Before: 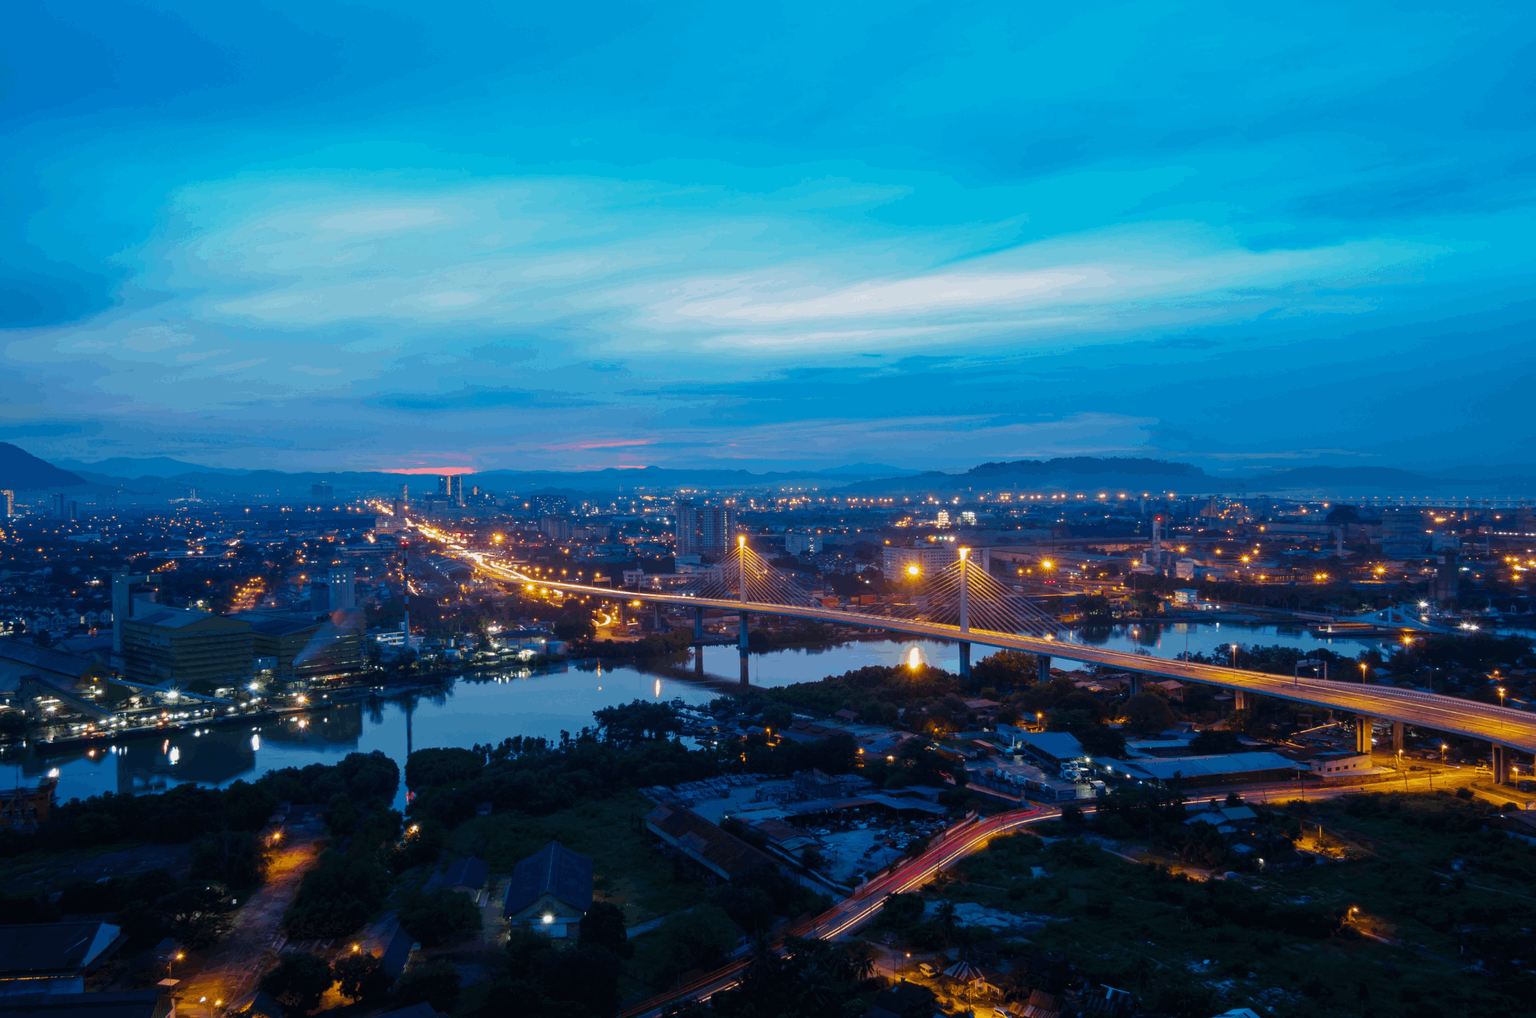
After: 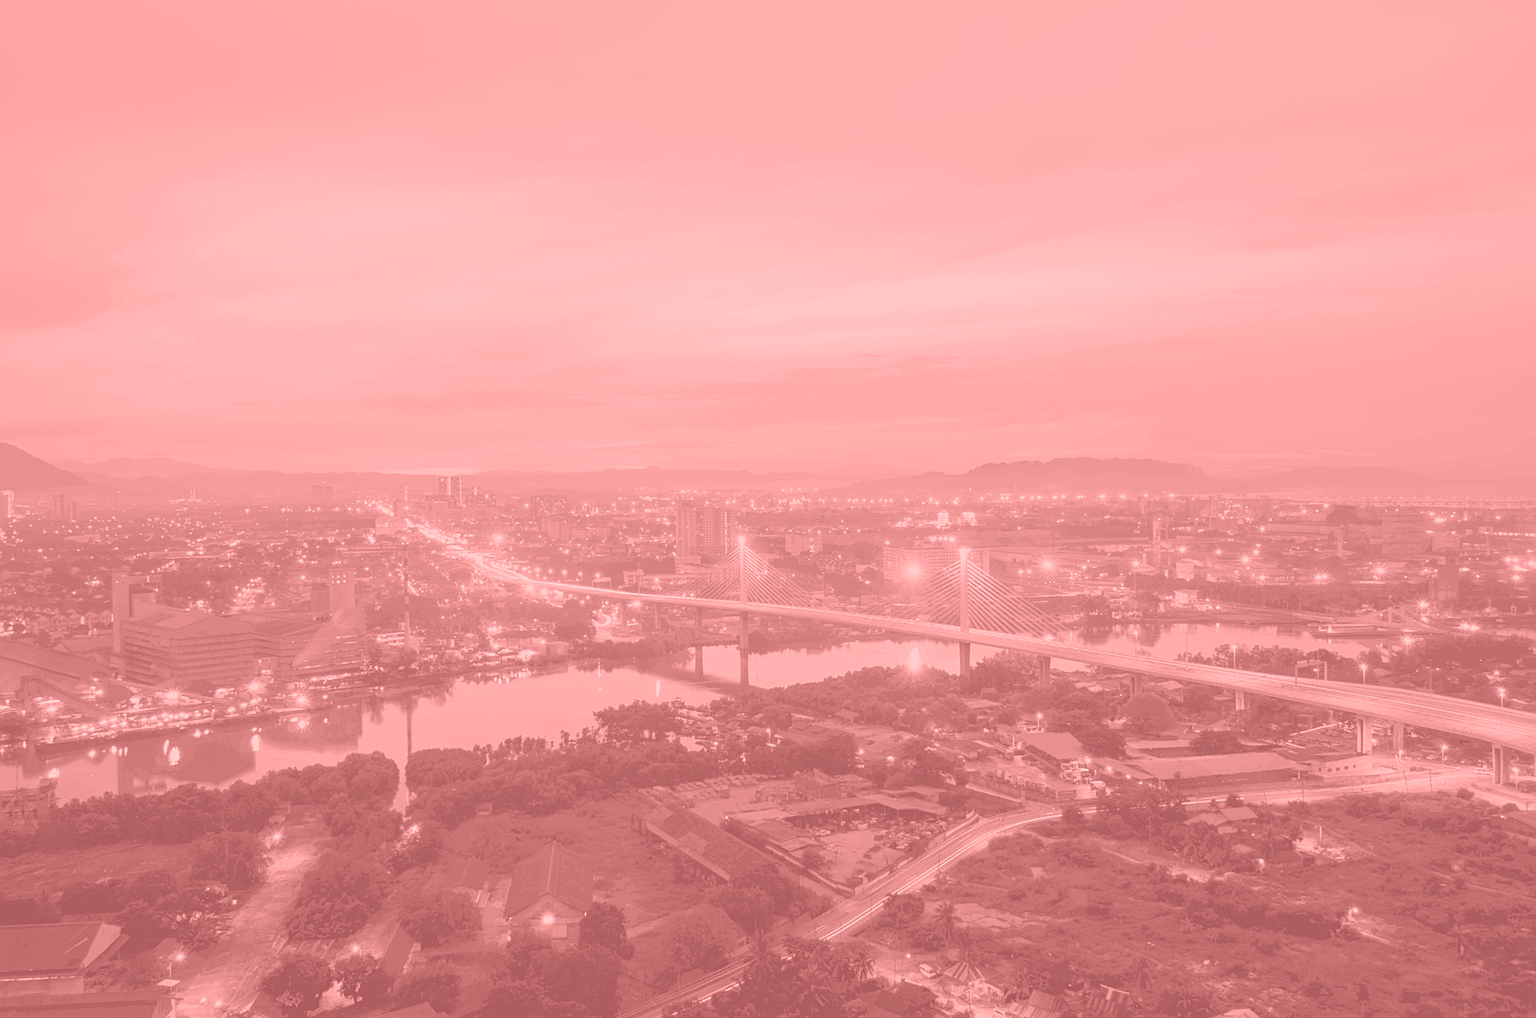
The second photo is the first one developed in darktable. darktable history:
sharpen: on, module defaults
colorize: saturation 51%, source mix 50.67%, lightness 50.67%
